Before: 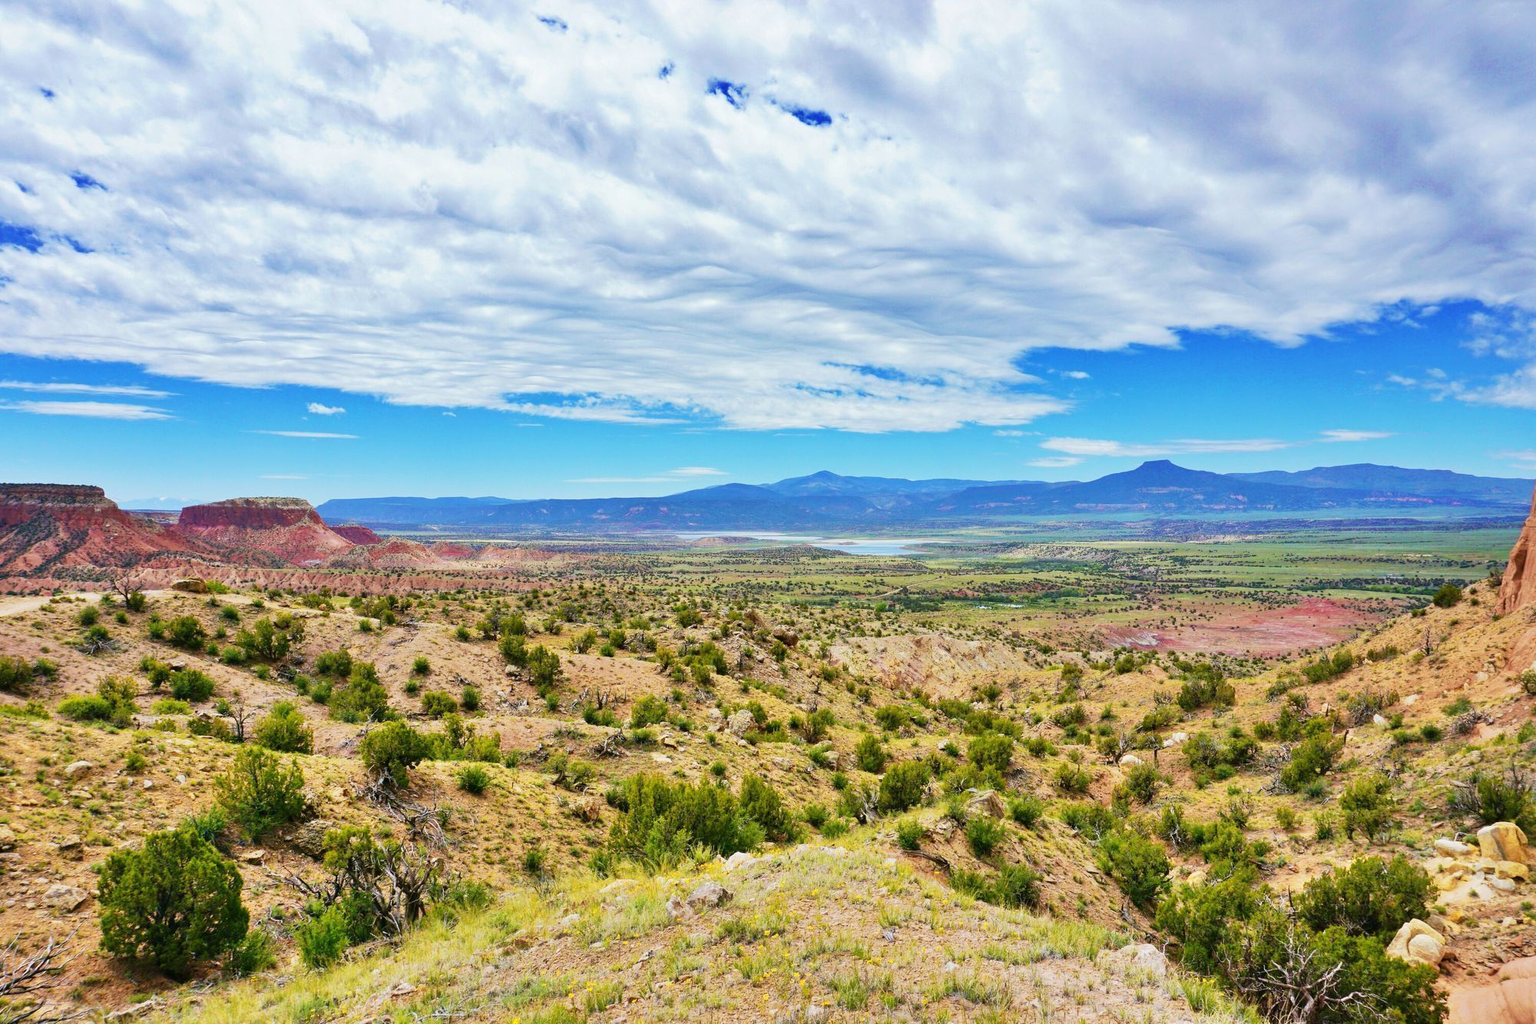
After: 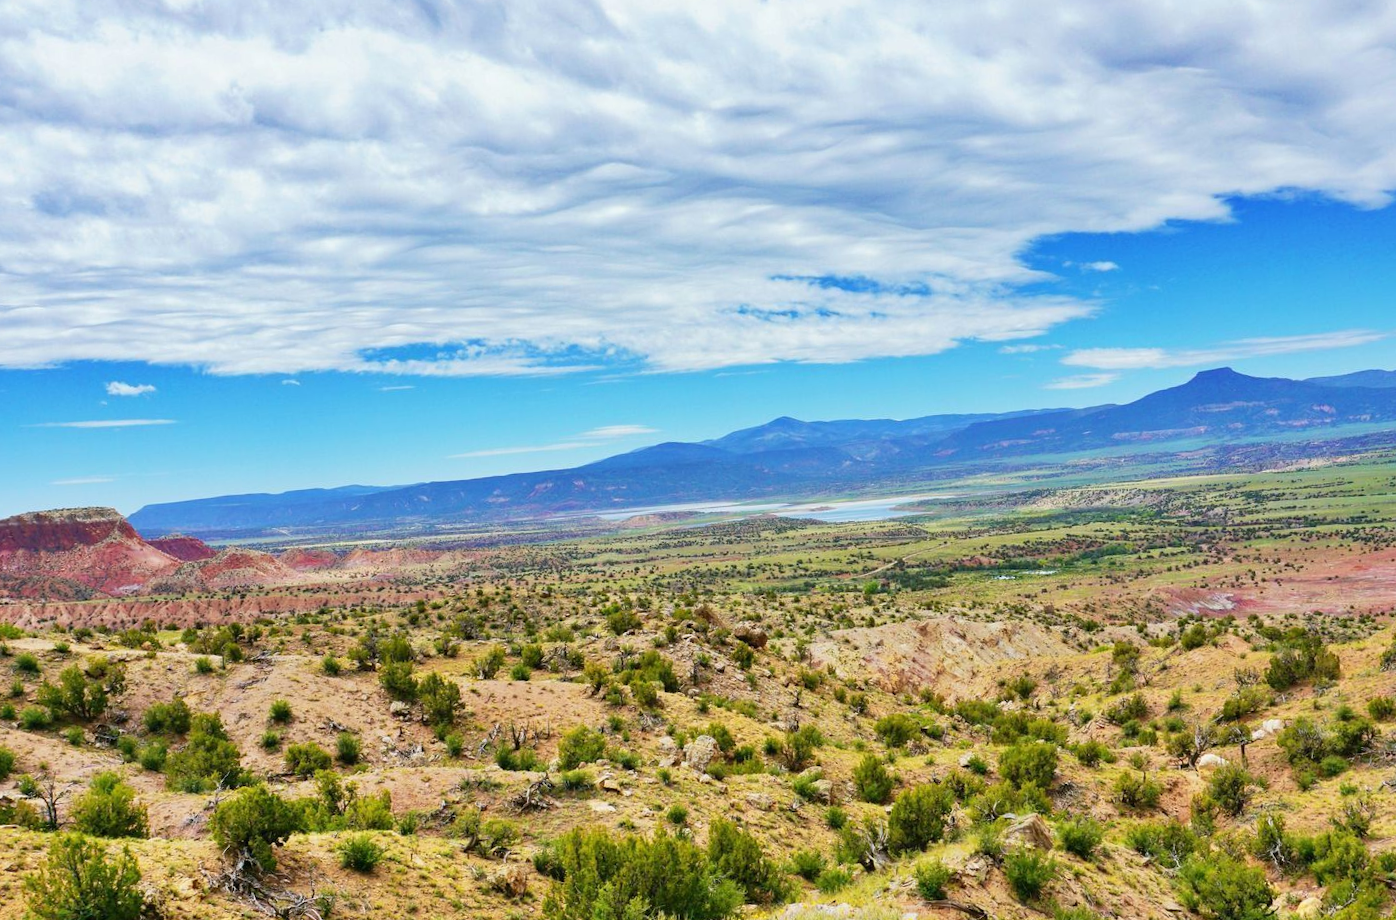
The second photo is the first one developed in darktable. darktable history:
rotate and perspective: rotation -4.57°, crop left 0.054, crop right 0.944, crop top 0.087, crop bottom 0.914
crop and rotate: left 11.831%, top 11.346%, right 13.429%, bottom 13.899%
